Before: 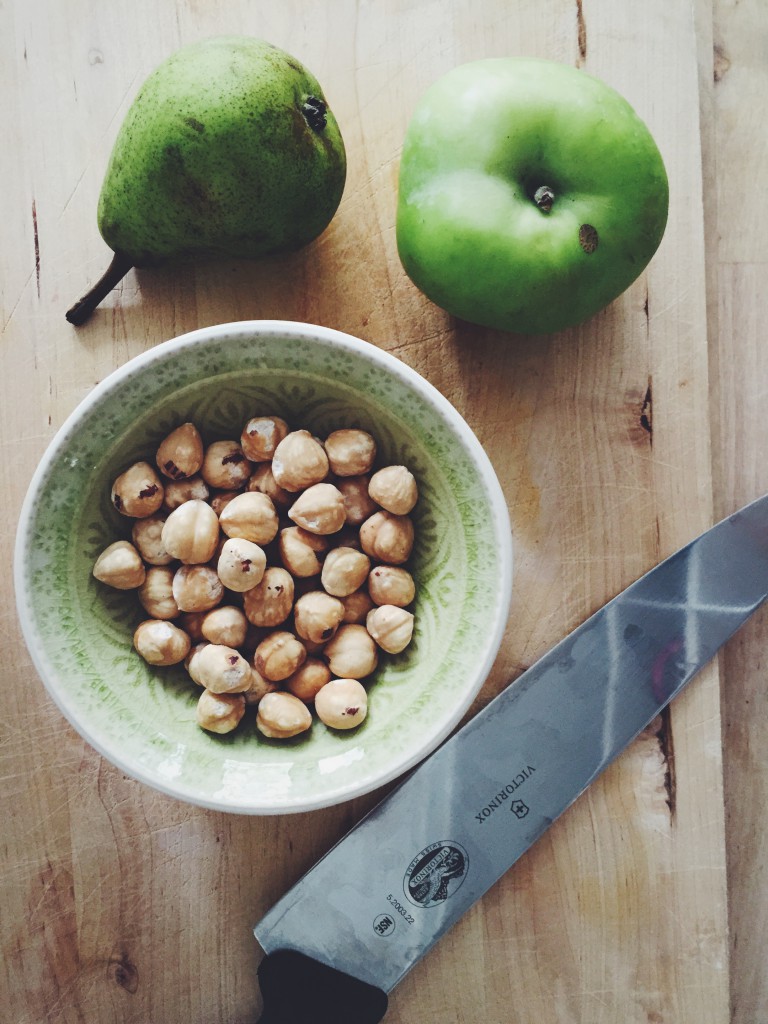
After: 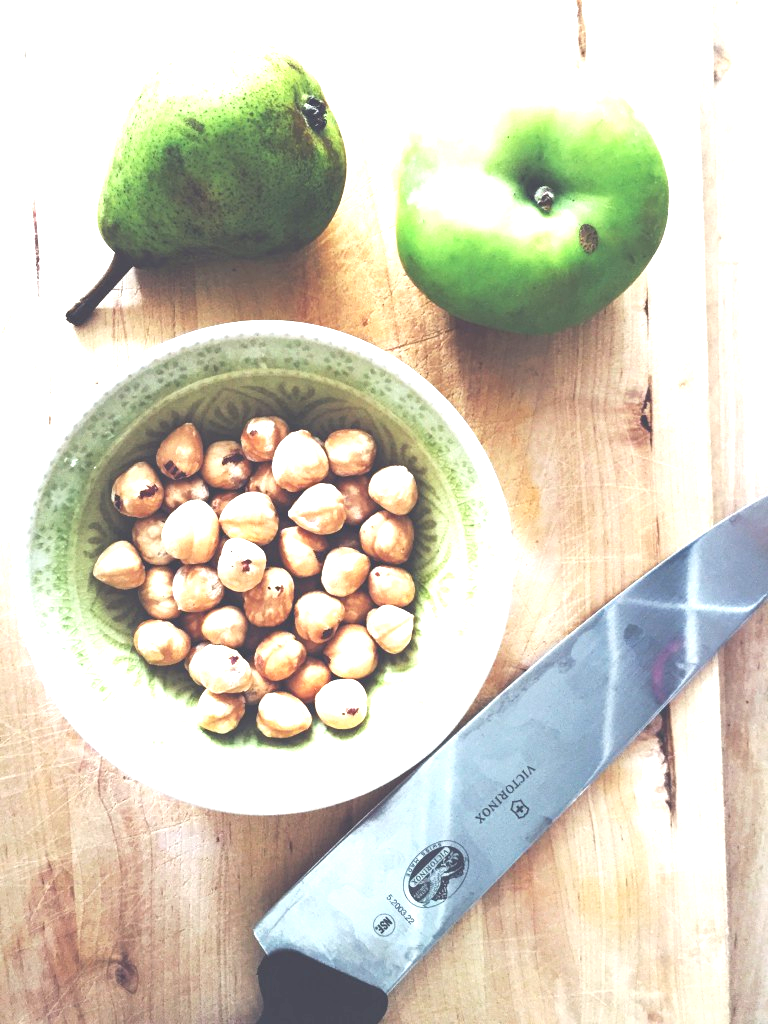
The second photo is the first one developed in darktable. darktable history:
exposure: black level correction 0, exposure 1.75 EV, compensate exposure bias true, compensate highlight preservation false
contrast brightness saturation: contrast -0.1, saturation -0.1
